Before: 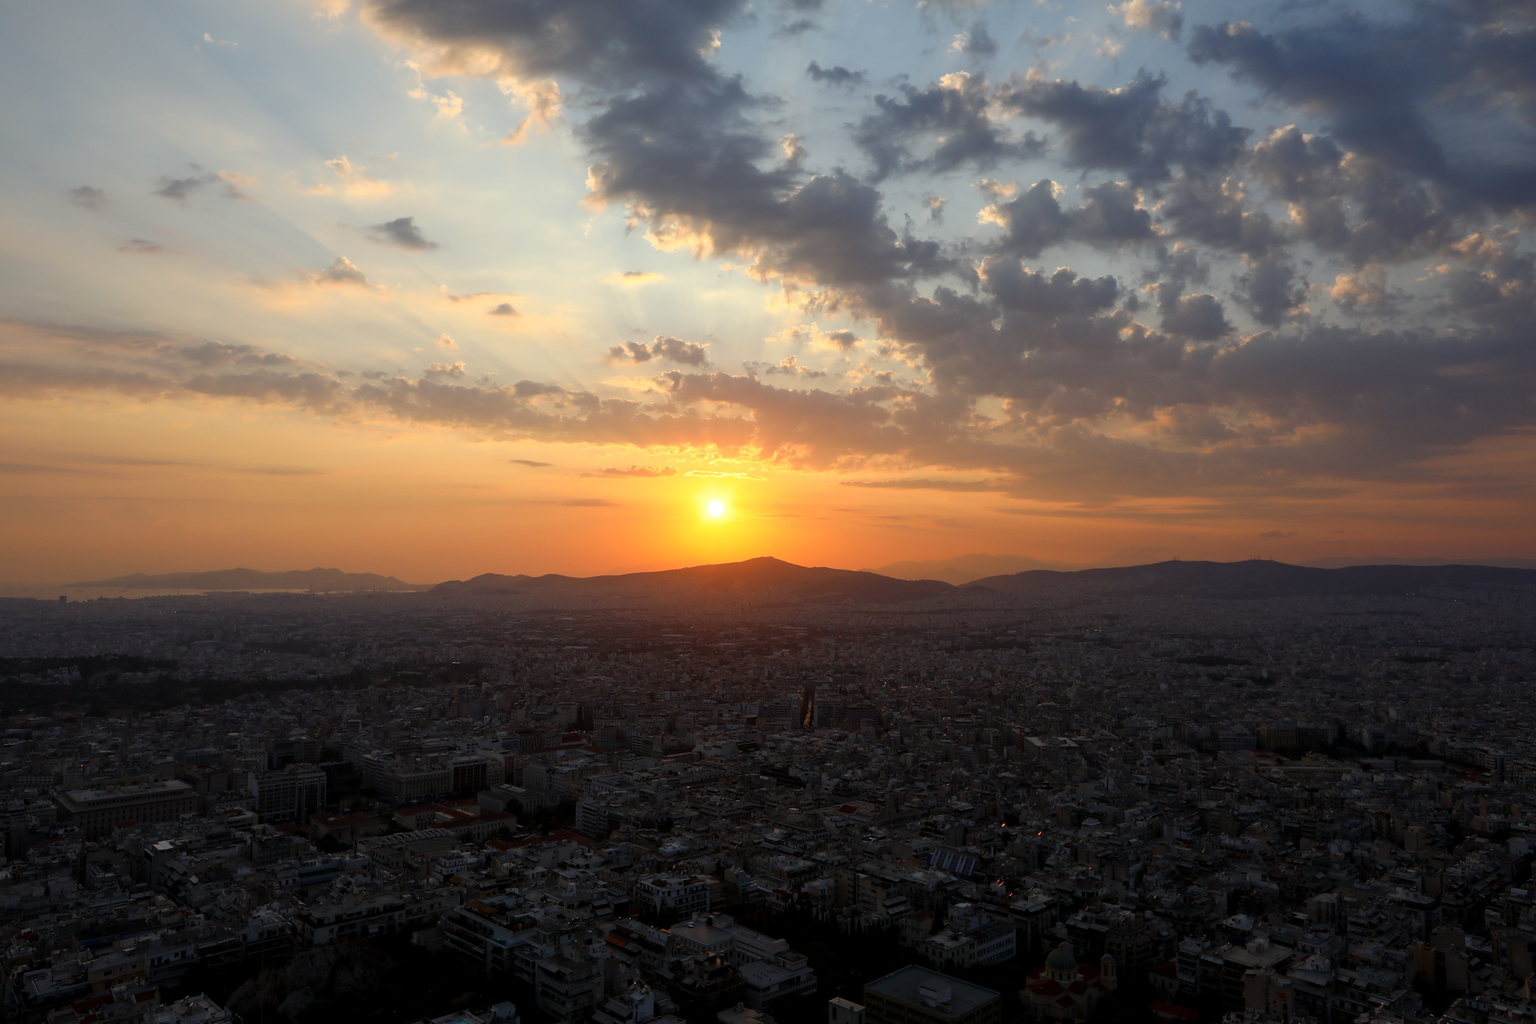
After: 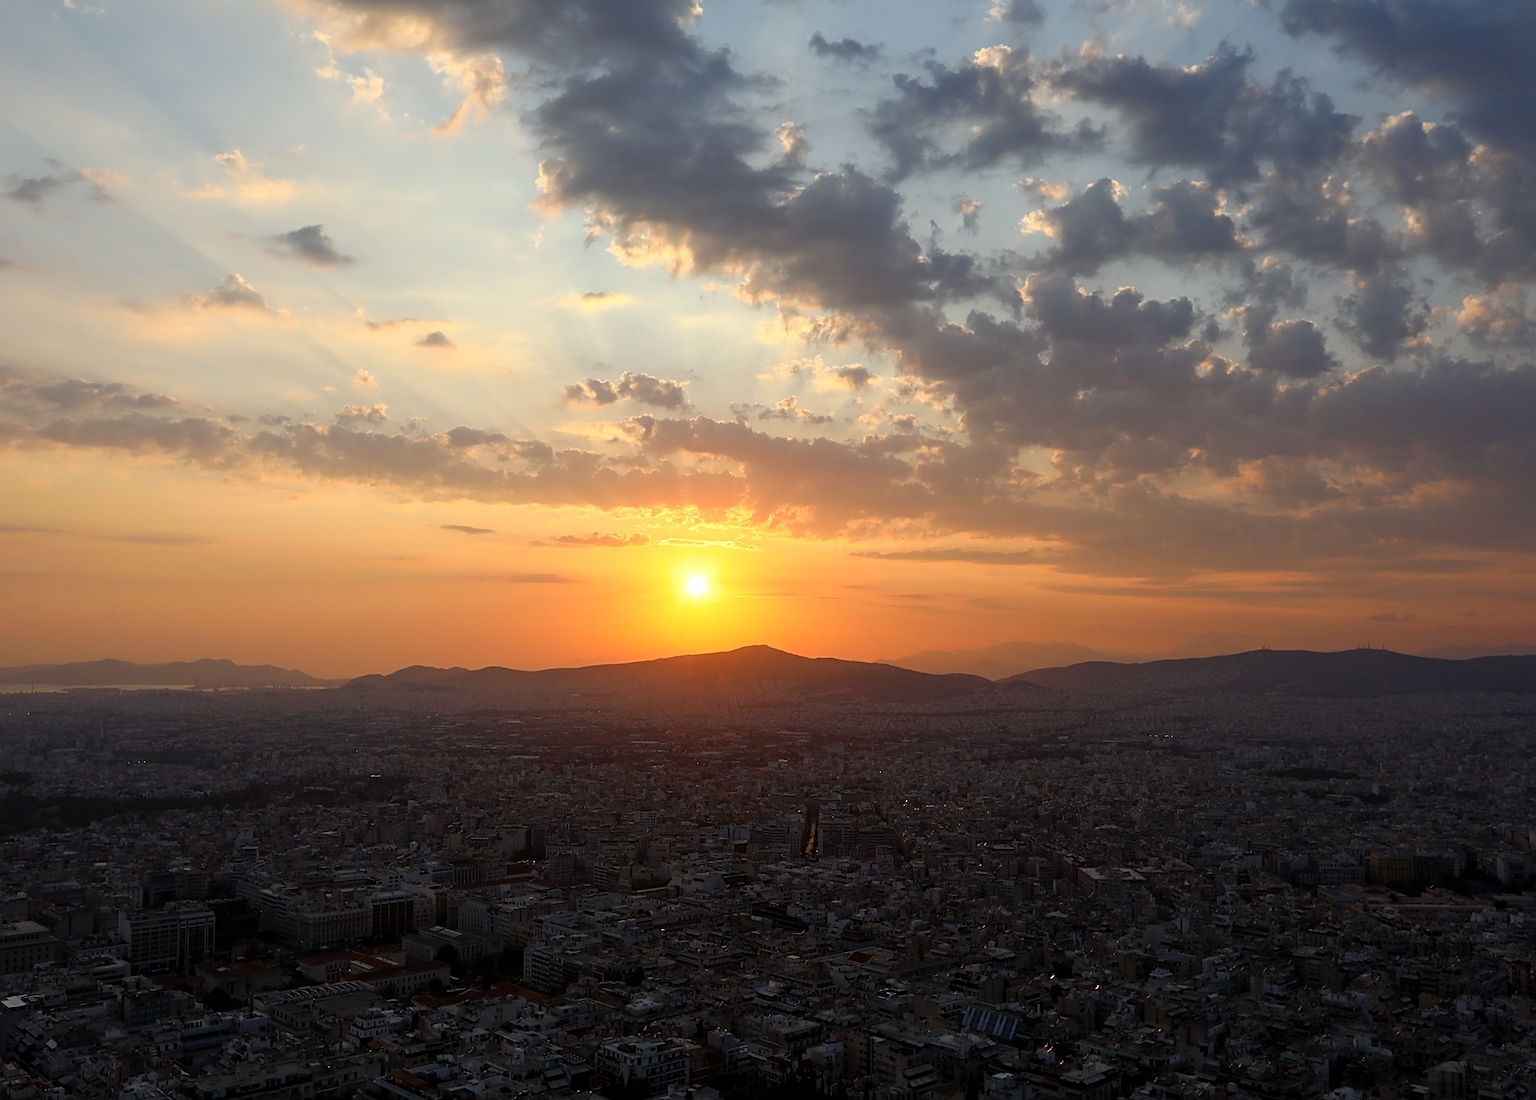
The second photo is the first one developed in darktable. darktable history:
crop: left 9.929%, top 3.475%, right 9.188%, bottom 9.529%
sharpen: on, module defaults
tone equalizer: on, module defaults
